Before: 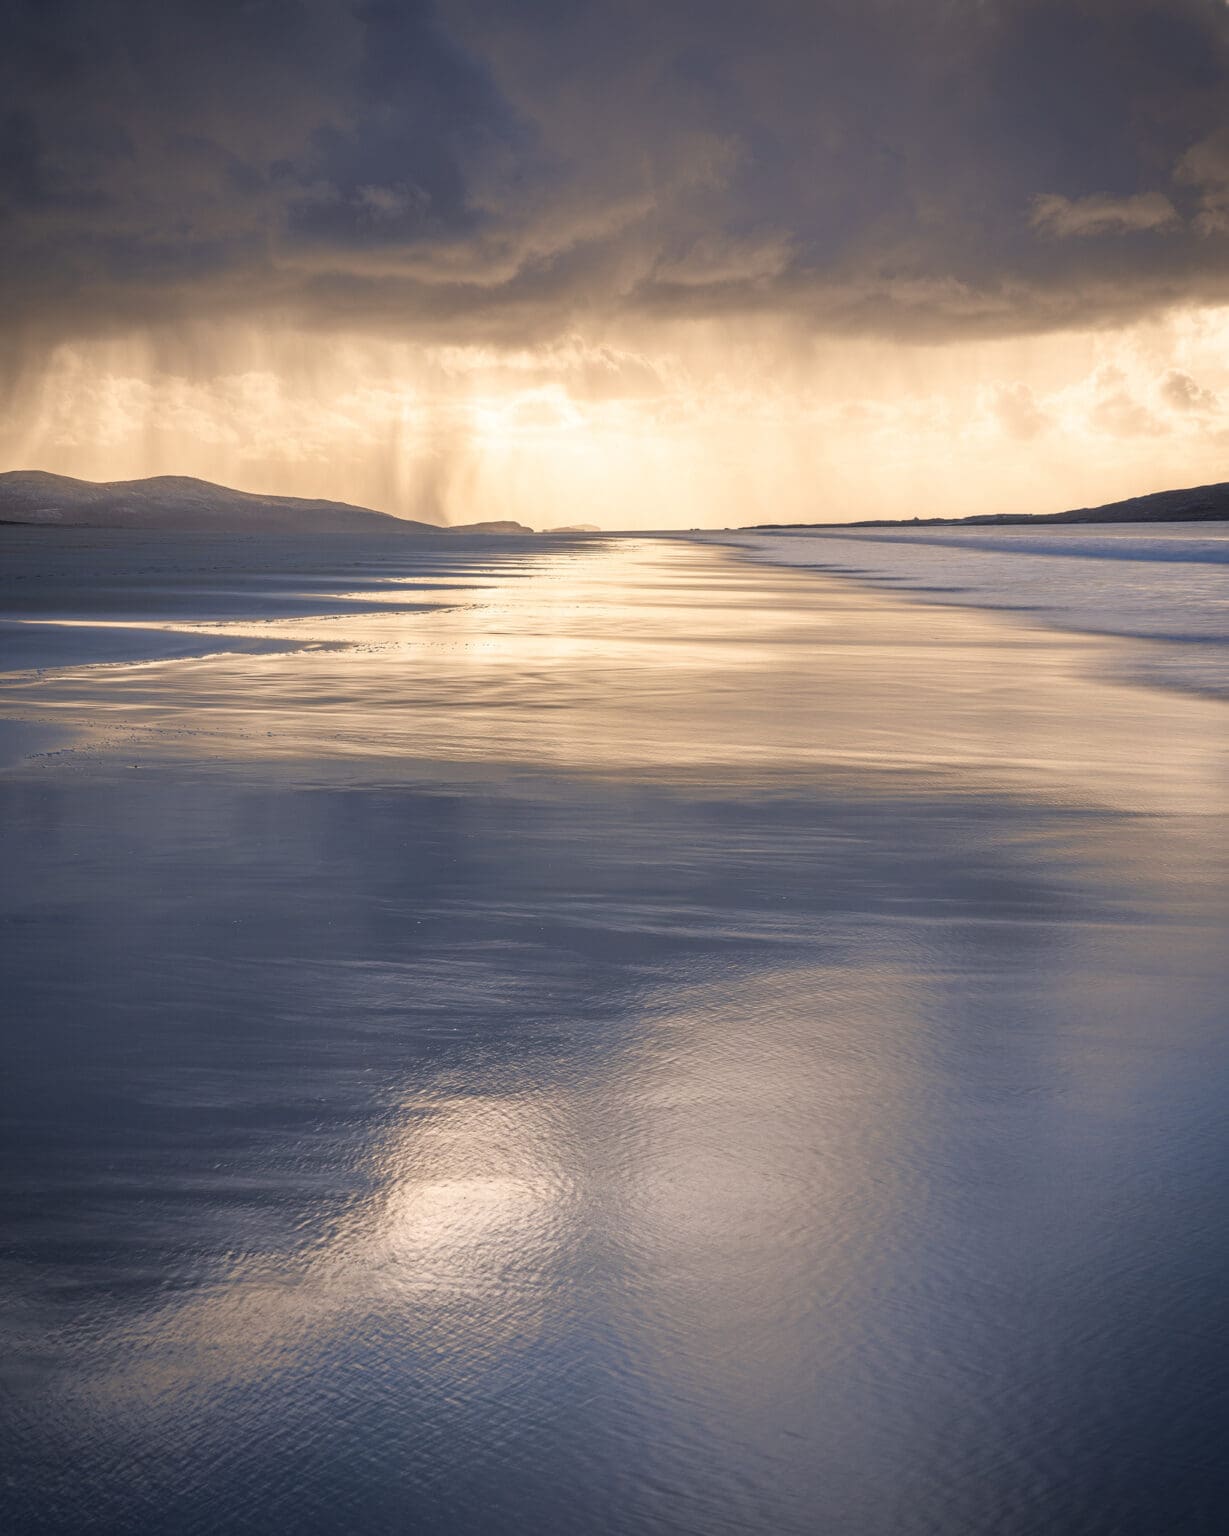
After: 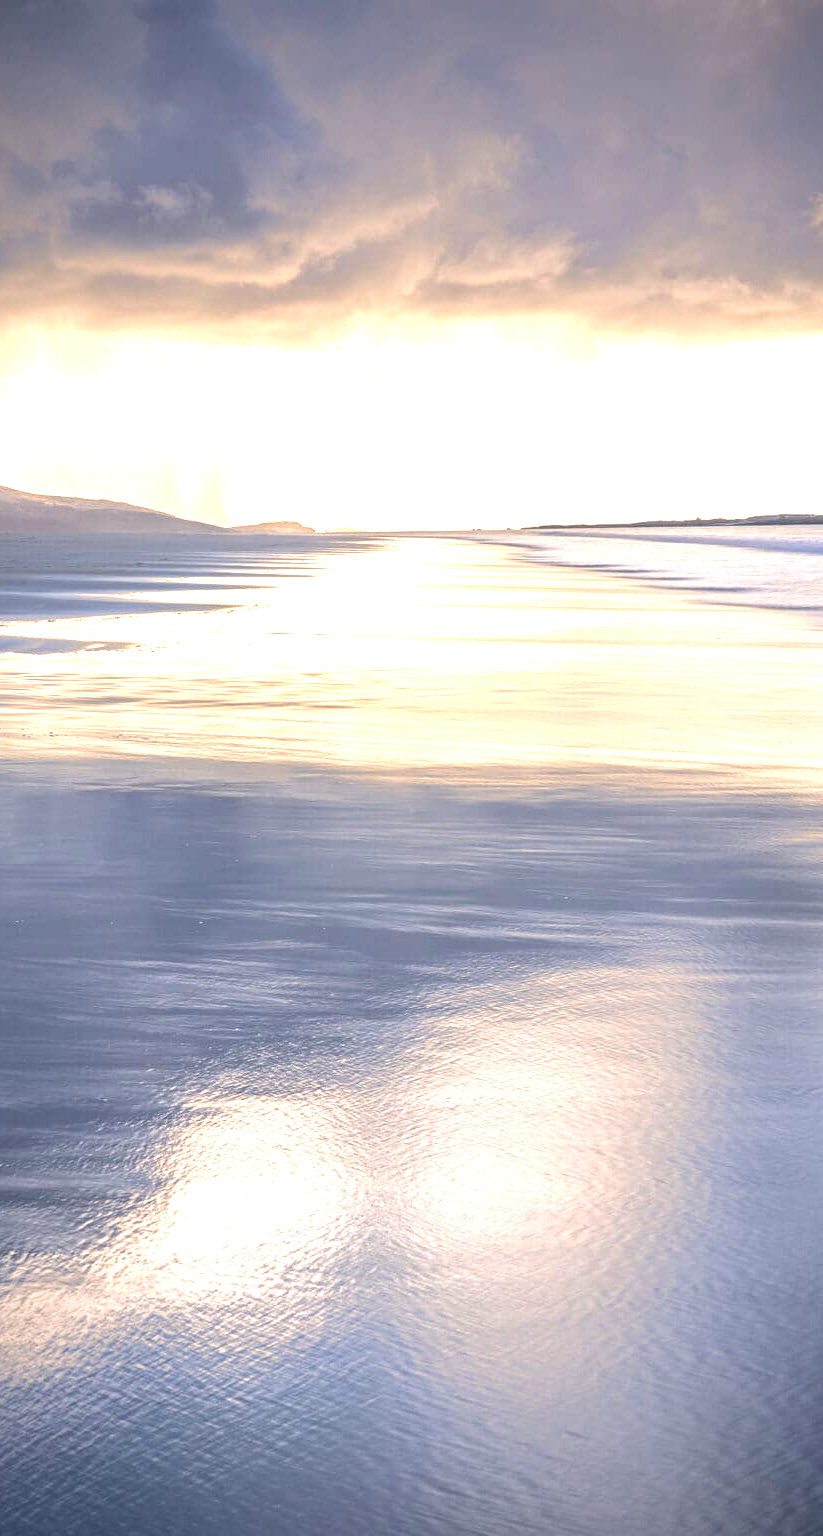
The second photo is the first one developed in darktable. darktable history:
crop and rotate: left 17.739%, right 15.233%
levels: levels [0, 0.43, 0.859]
local contrast: detail 110%
exposure: exposure 0.945 EV, compensate exposure bias true, compensate highlight preservation false
